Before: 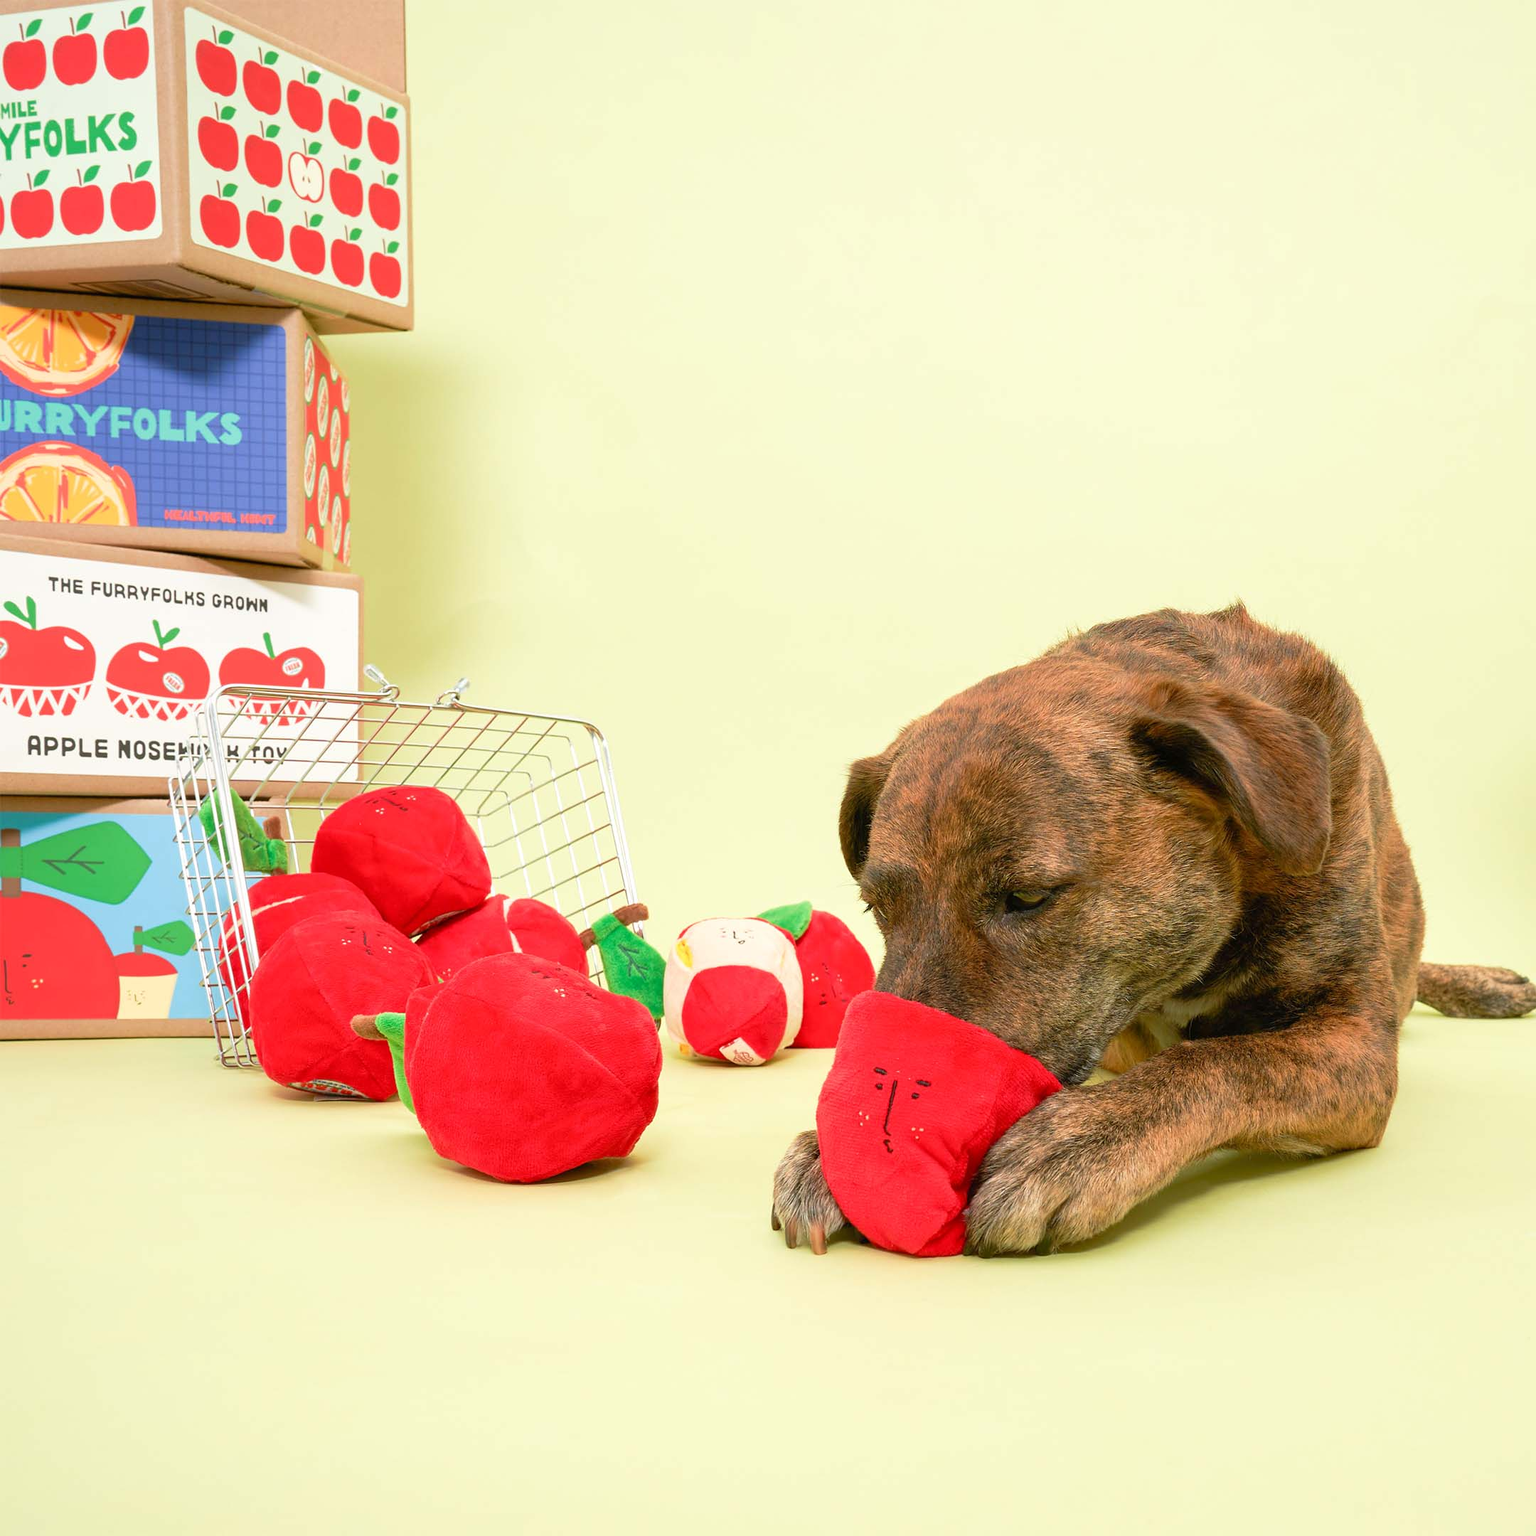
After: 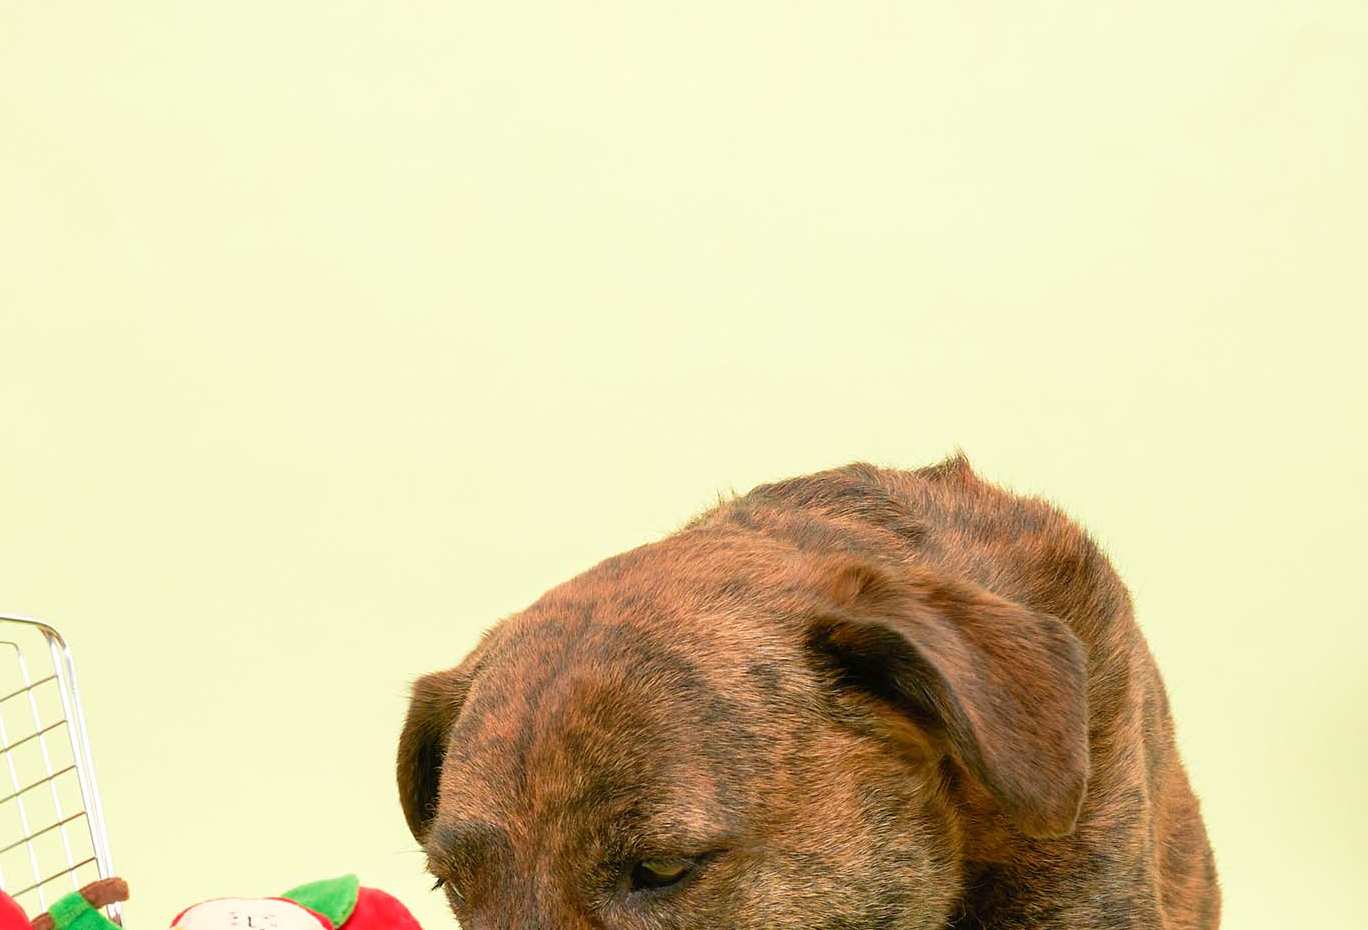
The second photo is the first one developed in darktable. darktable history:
crop: left 36.28%, top 18.224%, right 0.385%, bottom 38.574%
